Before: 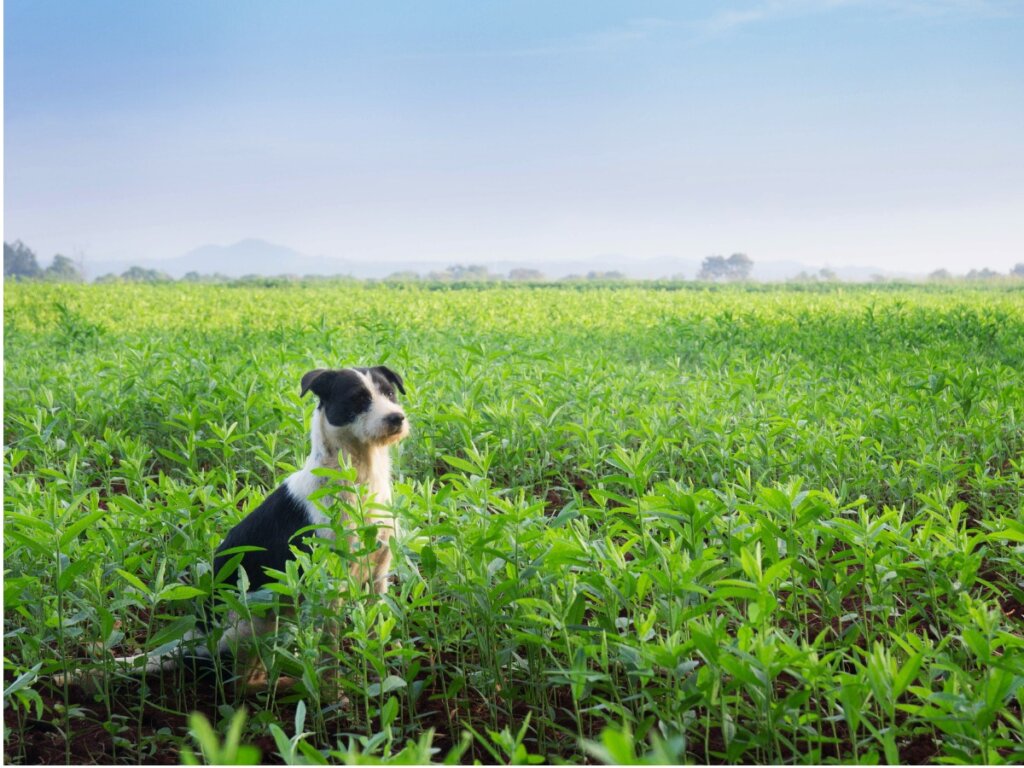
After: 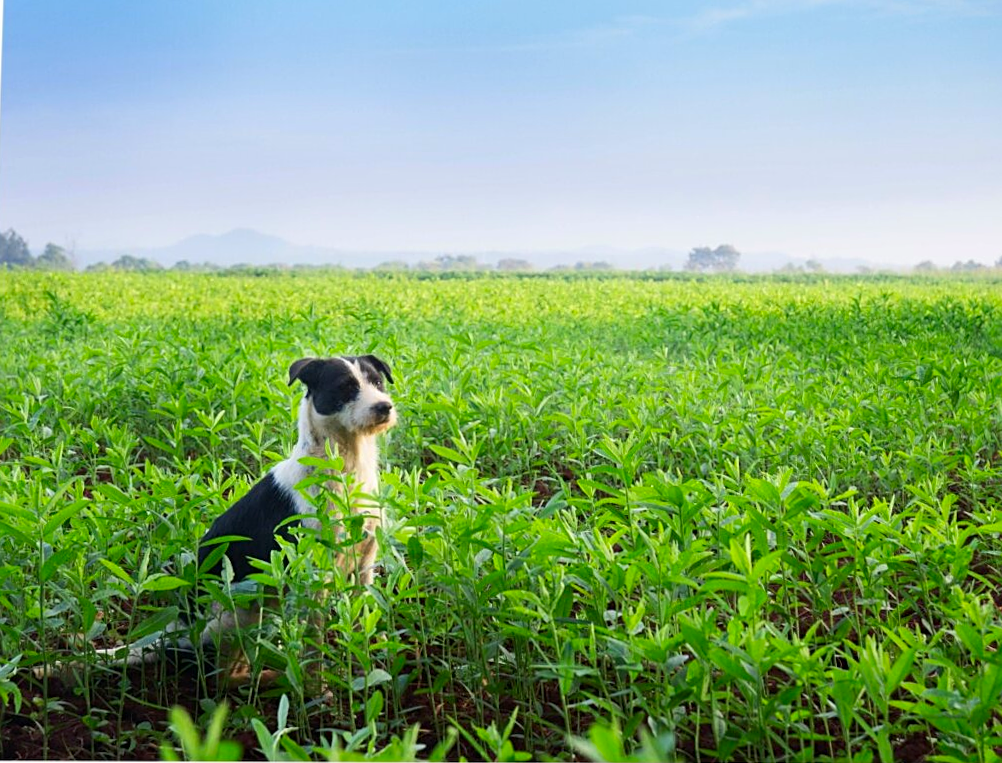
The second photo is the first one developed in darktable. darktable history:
sharpen: on, module defaults
rotate and perspective: rotation 0.226°, lens shift (vertical) -0.042, crop left 0.023, crop right 0.982, crop top 0.006, crop bottom 0.994
contrast brightness saturation: contrast 0.08, saturation 0.2
